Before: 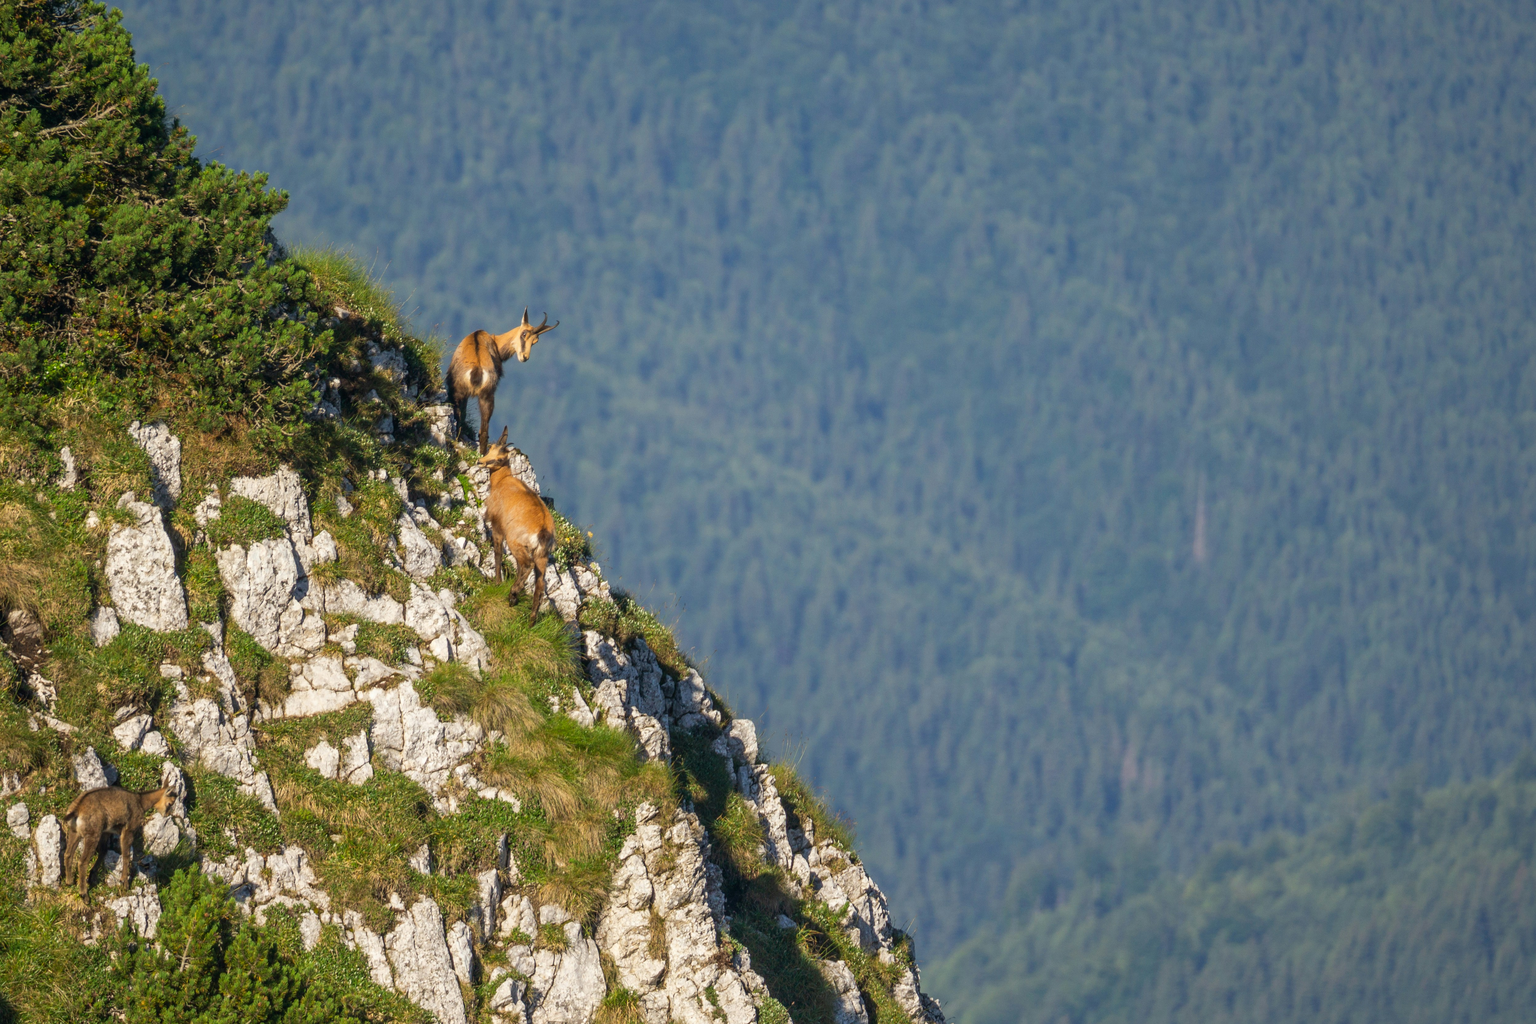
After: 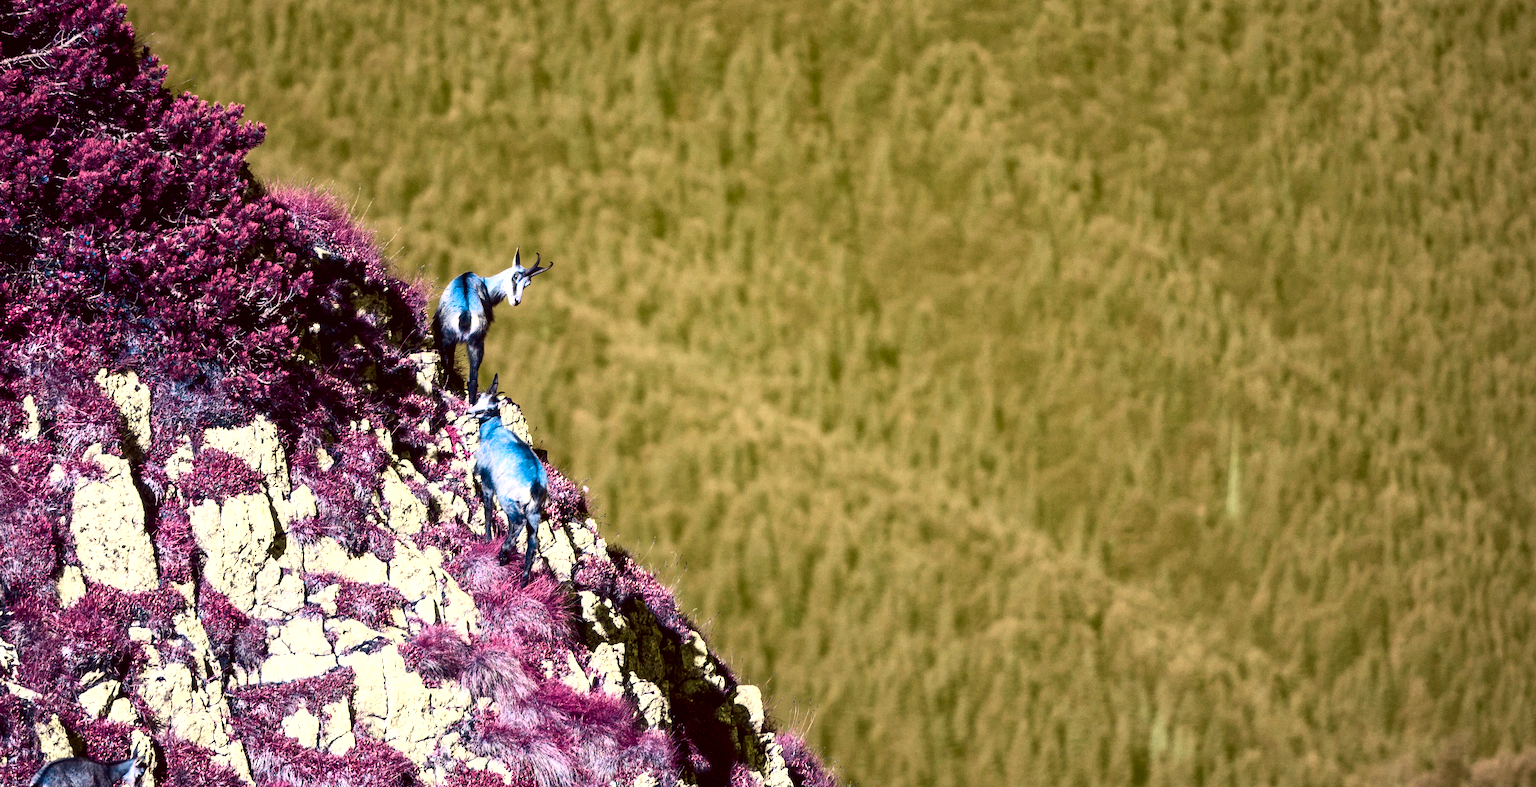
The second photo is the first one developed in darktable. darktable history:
exposure: black level correction 0.009, compensate highlight preservation false
color balance rgb: shadows lift › luminance -9.706%, shadows lift › chroma 0.753%, shadows lift › hue 112.42°, perceptual saturation grading › global saturation 9.801%, hue shift -149.5°, perceptual brilliance grading › global brilliance 25.488%, contrast 35.015%, saturation formula JzAzBz (2021)
color correction: highlights a* -0.34, highlights b* 39.68, shadows a* 9.6, shadows b* -0.16
crop: left 2.55%, top 7.279%, right 3.309%, bottom 20.276%
contrast brightness saturation: contrast 0.285
